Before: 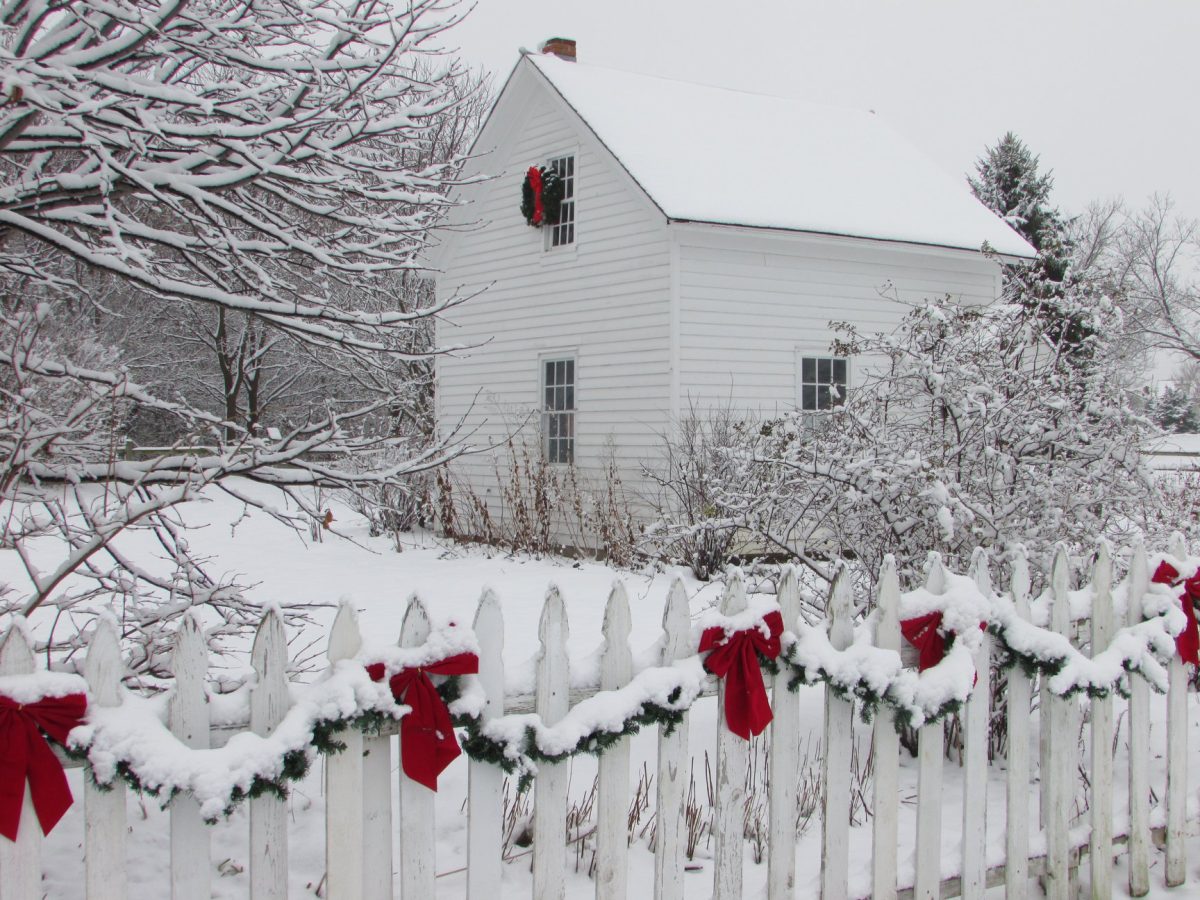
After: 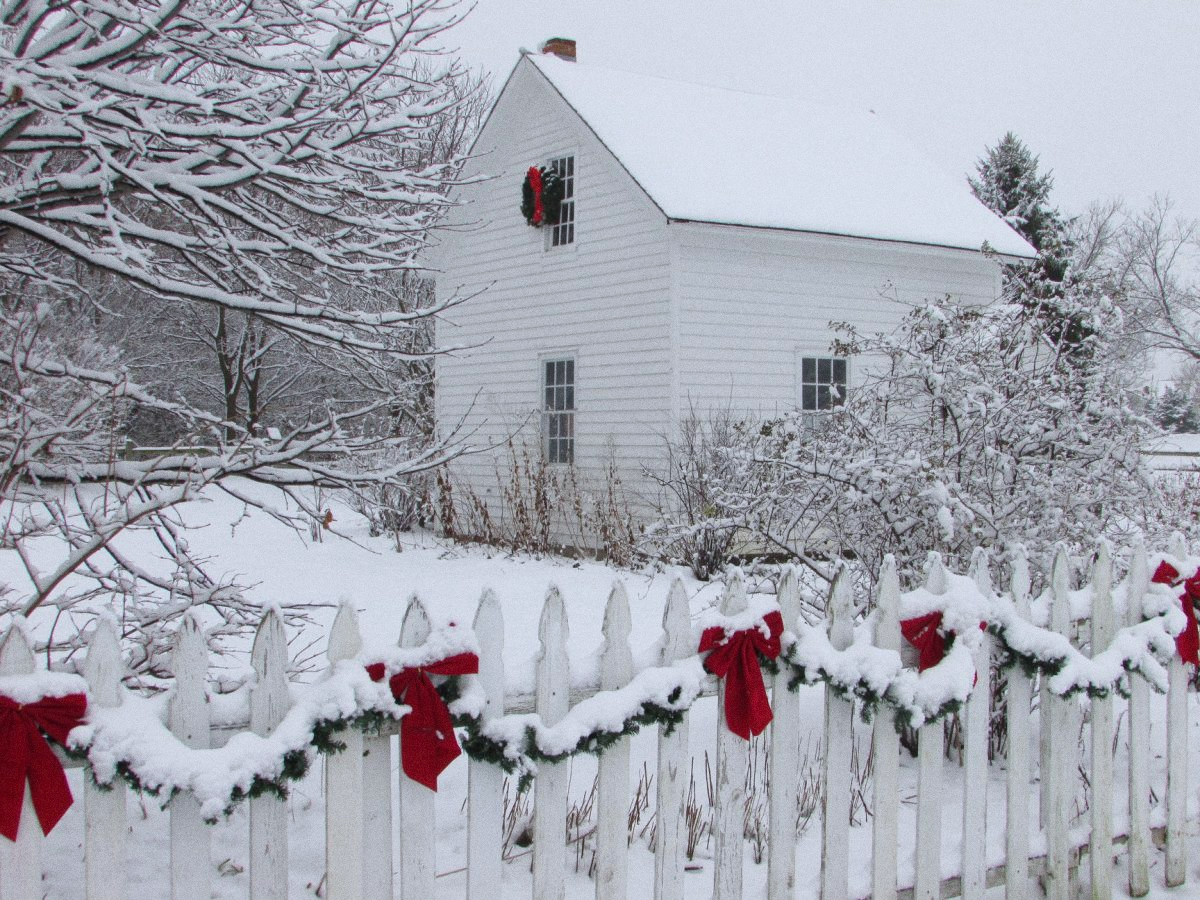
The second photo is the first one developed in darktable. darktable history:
grain: coarseness 0.09 ISO
white balance: red 0.976, blue 1.04
